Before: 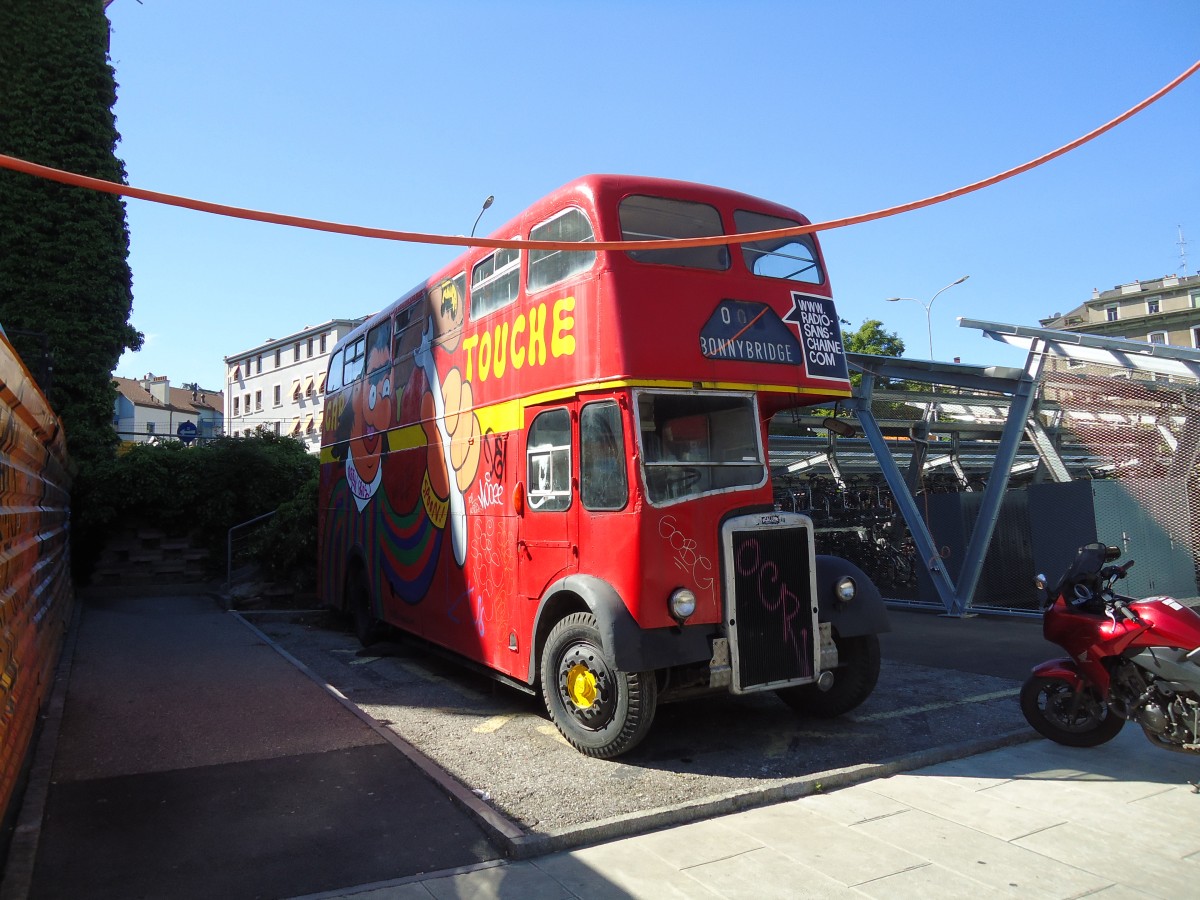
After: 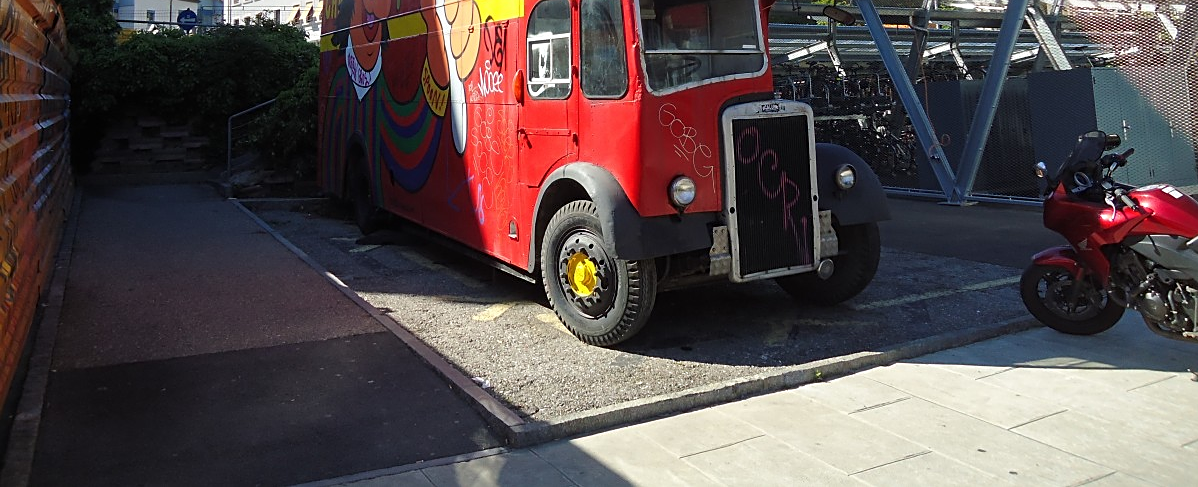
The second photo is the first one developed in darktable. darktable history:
sharpen: on, module defaults
crop and rotate: top 45.876%, right 0.116%
